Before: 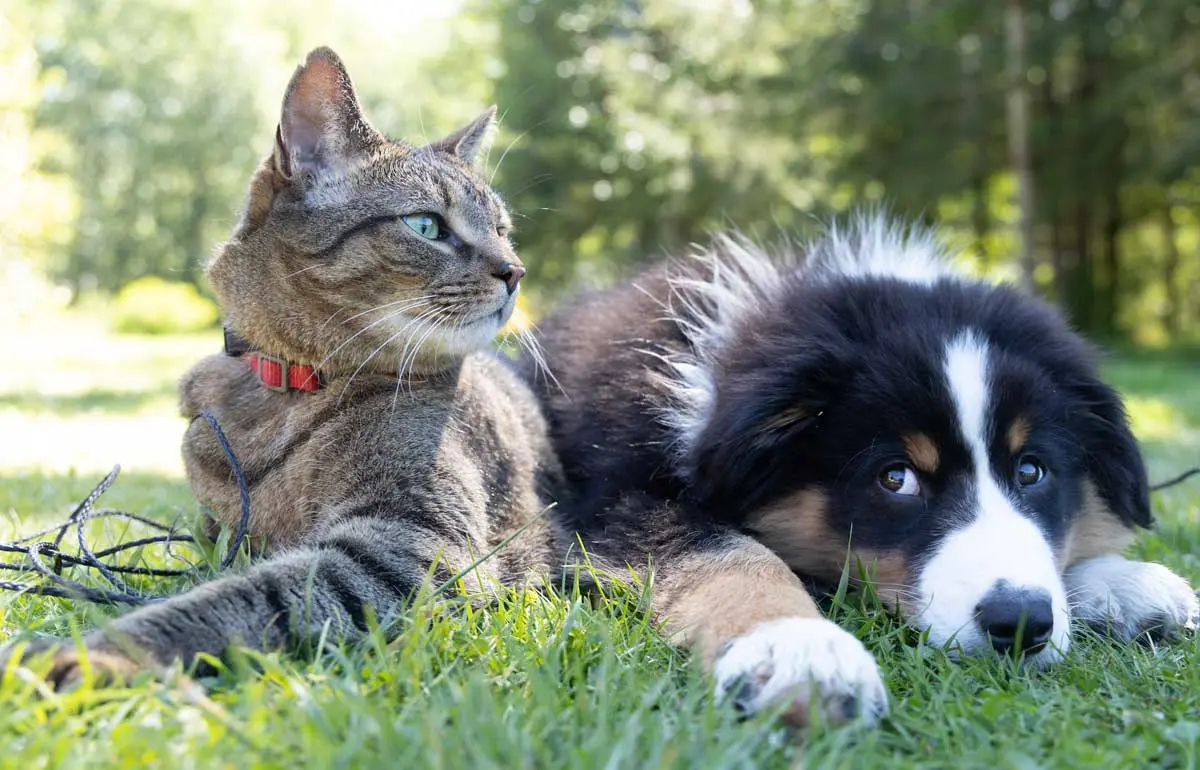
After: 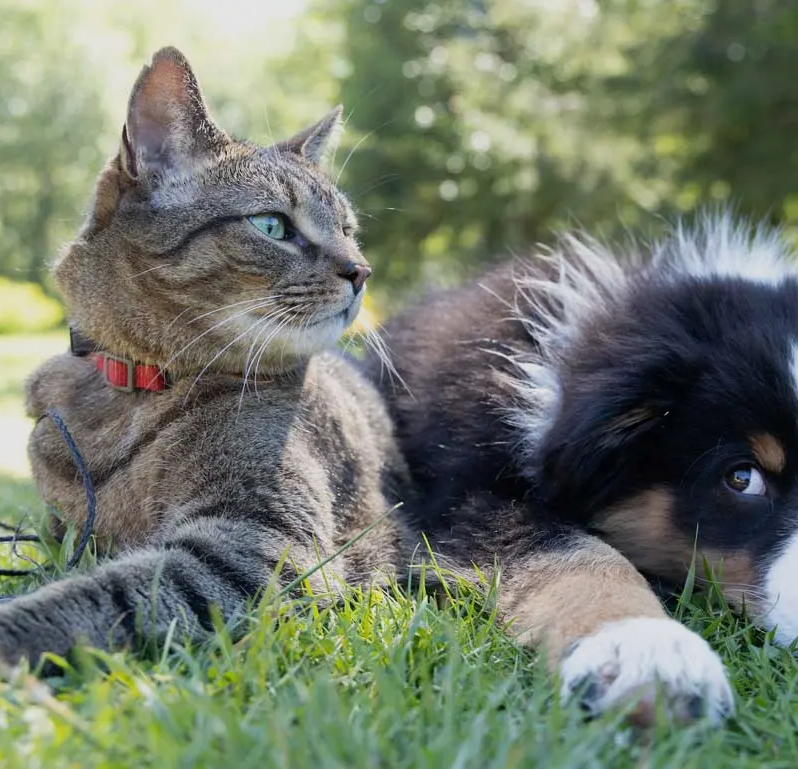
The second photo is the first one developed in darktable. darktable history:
crop and rotate: left 12.857%, right 20.617%
exposure: exposure -0.348 EV, compensate highlight preservation false
